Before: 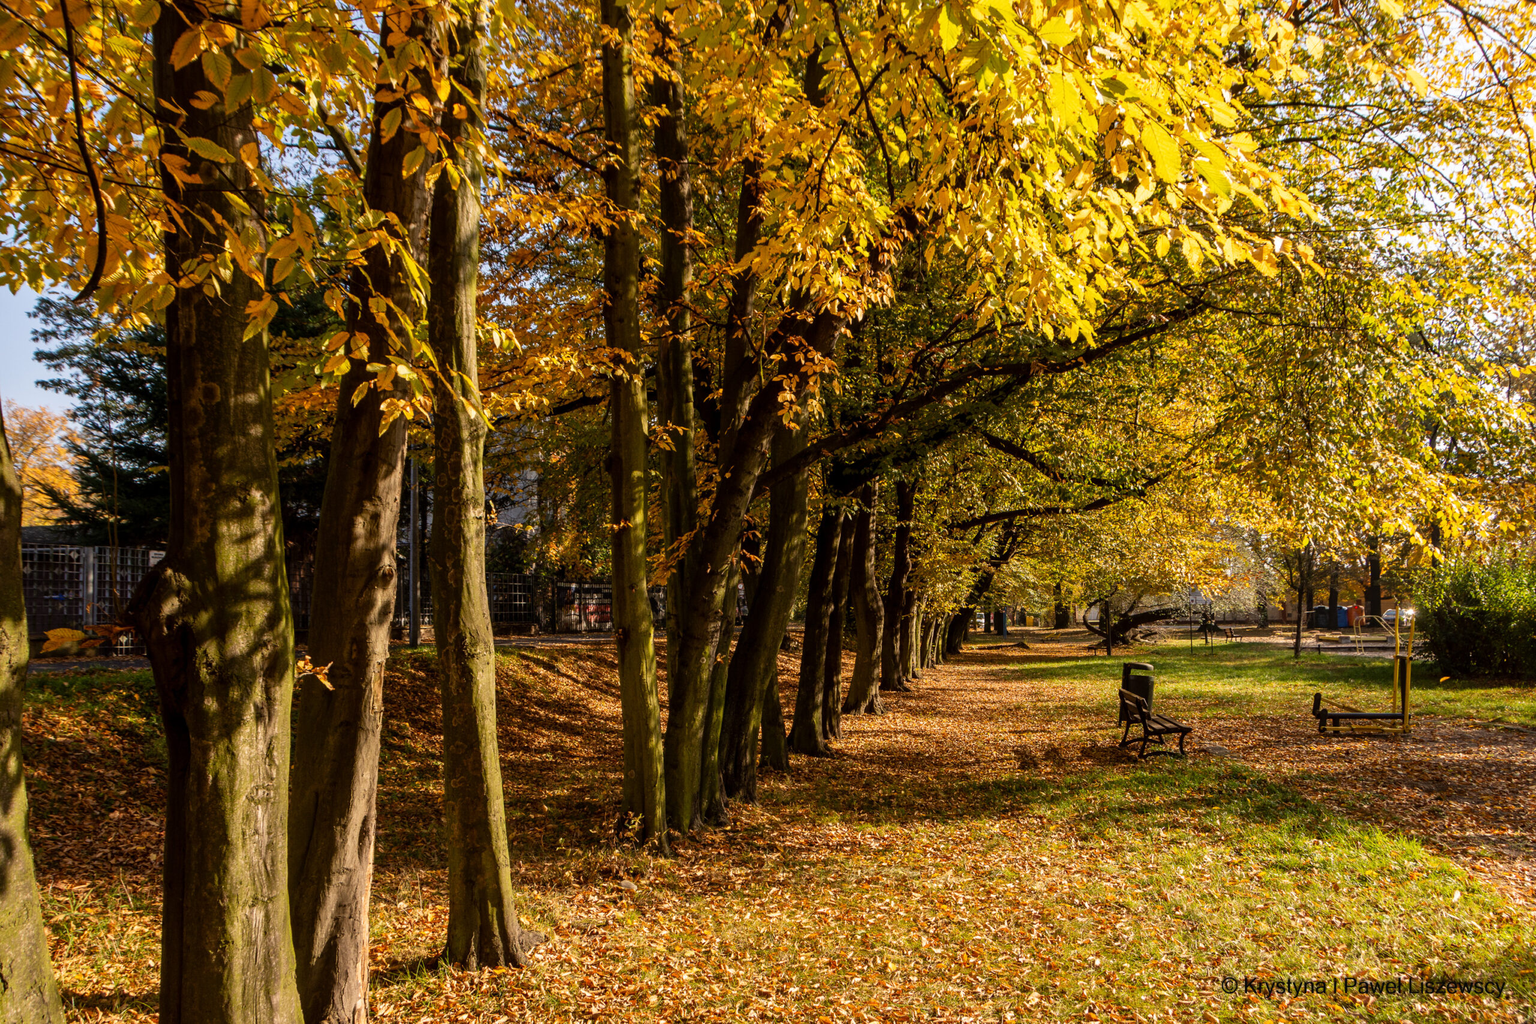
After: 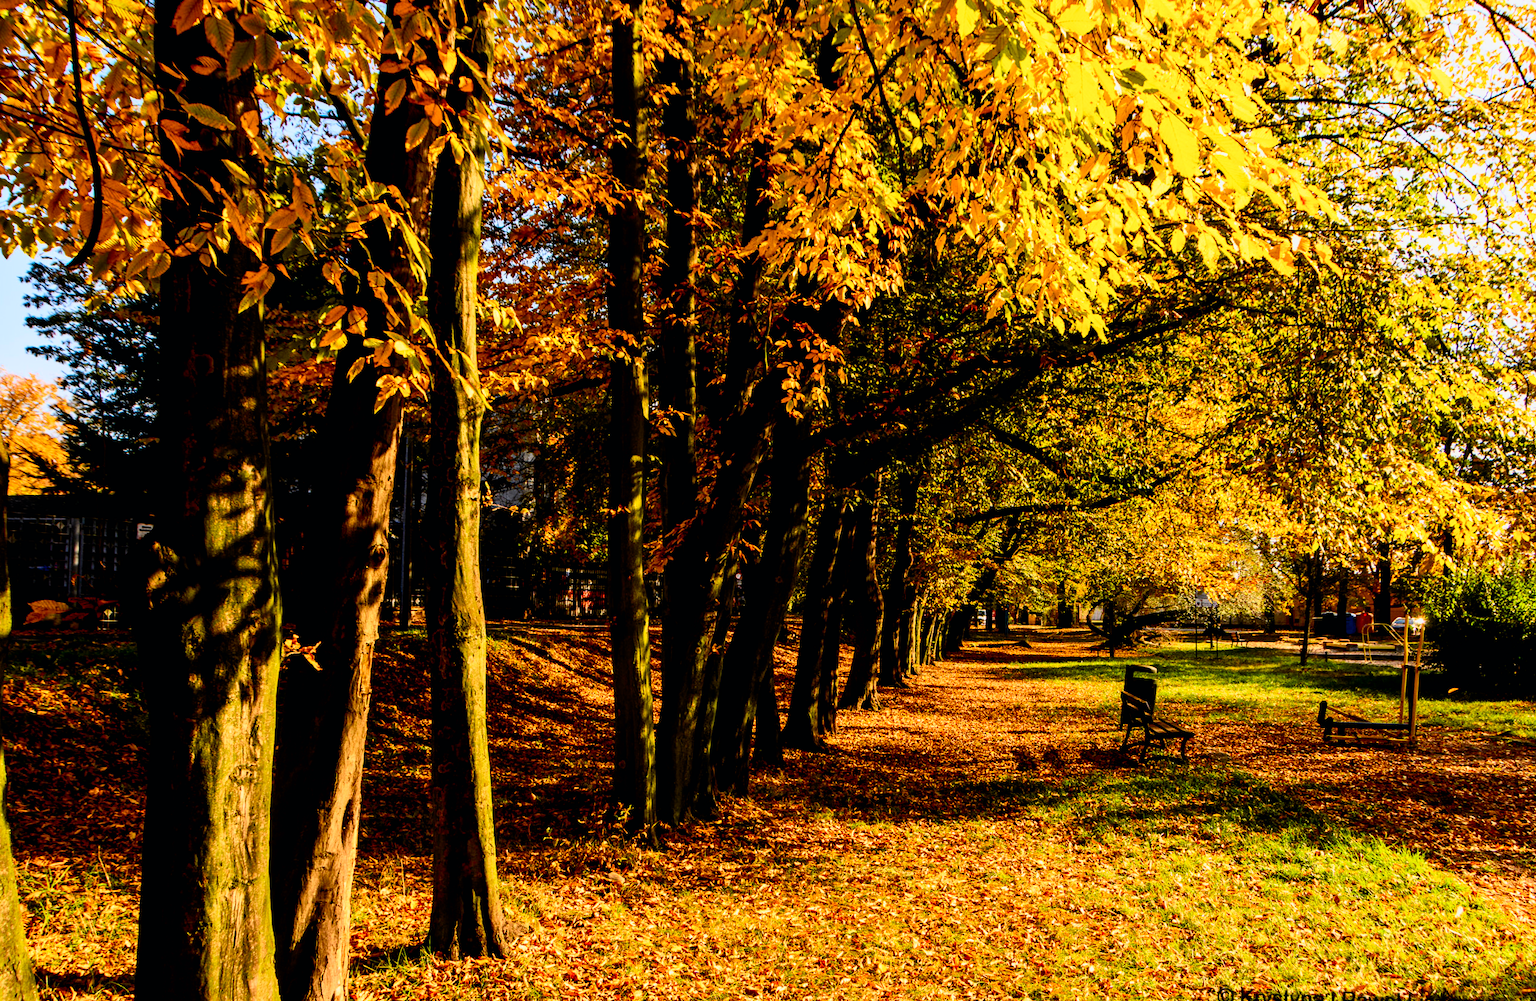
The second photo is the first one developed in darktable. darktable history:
exposure: black level correction 0.012, compensate highlight preservation false
color balance: output saturation 120%
tone curve: curves: ch0 [(0, 0) (0.187, 0.12) (0.384, 0.363) (0.577, 0.681) (0.735, 0.881) (0.864, 0.959) (1, 0.987)]; ch1 [(0, 0) (0.402, 0.36) (0.476, 0.466) (0.501, 0.501) (0.518, 0.514) (0.564, 0.614) (0.614, 0.664) (0.741, 0.829) (1, 1)]; ch2 [(0, 0) (0.429, 0.387) (0.483, 0.481) (0.503, 0.501) (0.522, 0.531) (0.564, 0.605) (0.615, 0.697) (0.702, 0.774) (1, 0.895)], color space Lab, independent channels
rotate and perspective: rotation 1.57°, crop left 0.018, crop right 0.982, crop top 0.039, crop bottom 0.961
filmic rgb: black relative exposure -7.75 EV, white relative exposure 4.4 EV, threshold 3 EV, hardness 3.76, latitude 50%, contrast 1.1, color science v5 (2021), contrast in shadows safe, contrast in highlights safe, enable highlight reconstruction true
